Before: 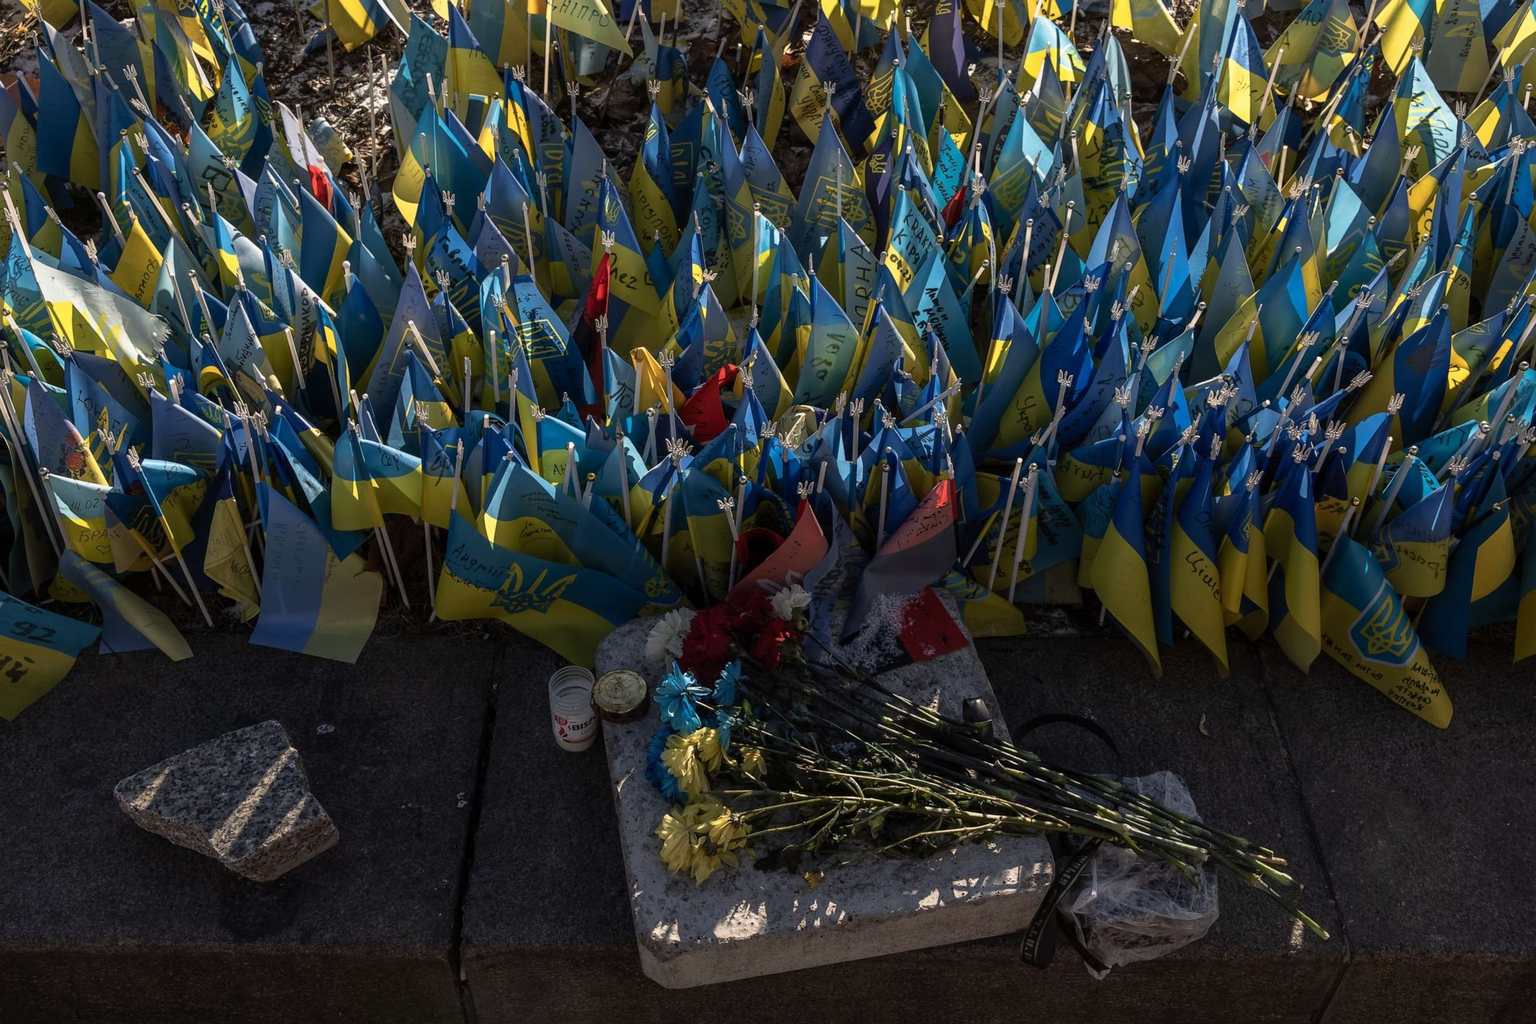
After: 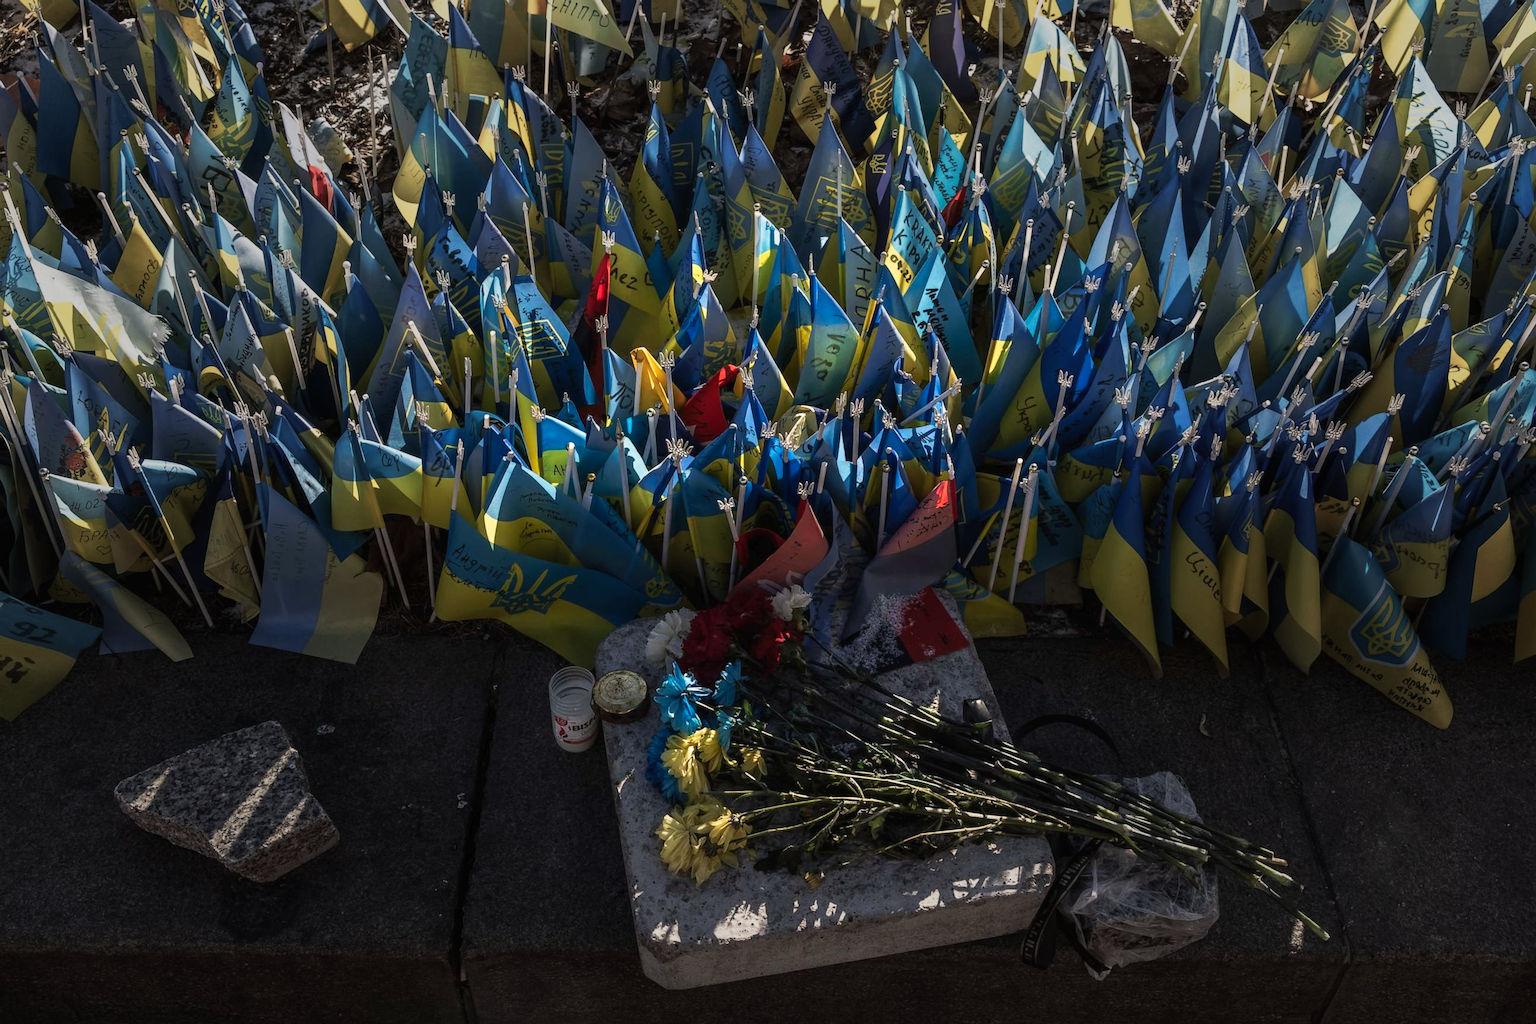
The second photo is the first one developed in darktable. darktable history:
tone curve: curves: ch0 [(0, 0) (0.003, 0.017) (0.011, 0.018) (0.025, 0.03) (0.044, 0.051) (0.069, 0.075) (0.1, 0.104) (0.136, 0.138) (0.177, 0.183) (0.224, 0.237) (0.277, 0.294) (0.335, 0.361) (0.399, 0.446) (0.468, 0.552) (0.543, 0.66) (0.623, 0.753) (0.709, 0.843) (0.801, 0.912) (0.898, 0.962) (1, 1)], preserve colors none
vignetting: fall-off start 31.63%, fall-off radius 33.54%, brightness -0.4, saturation -0.29
